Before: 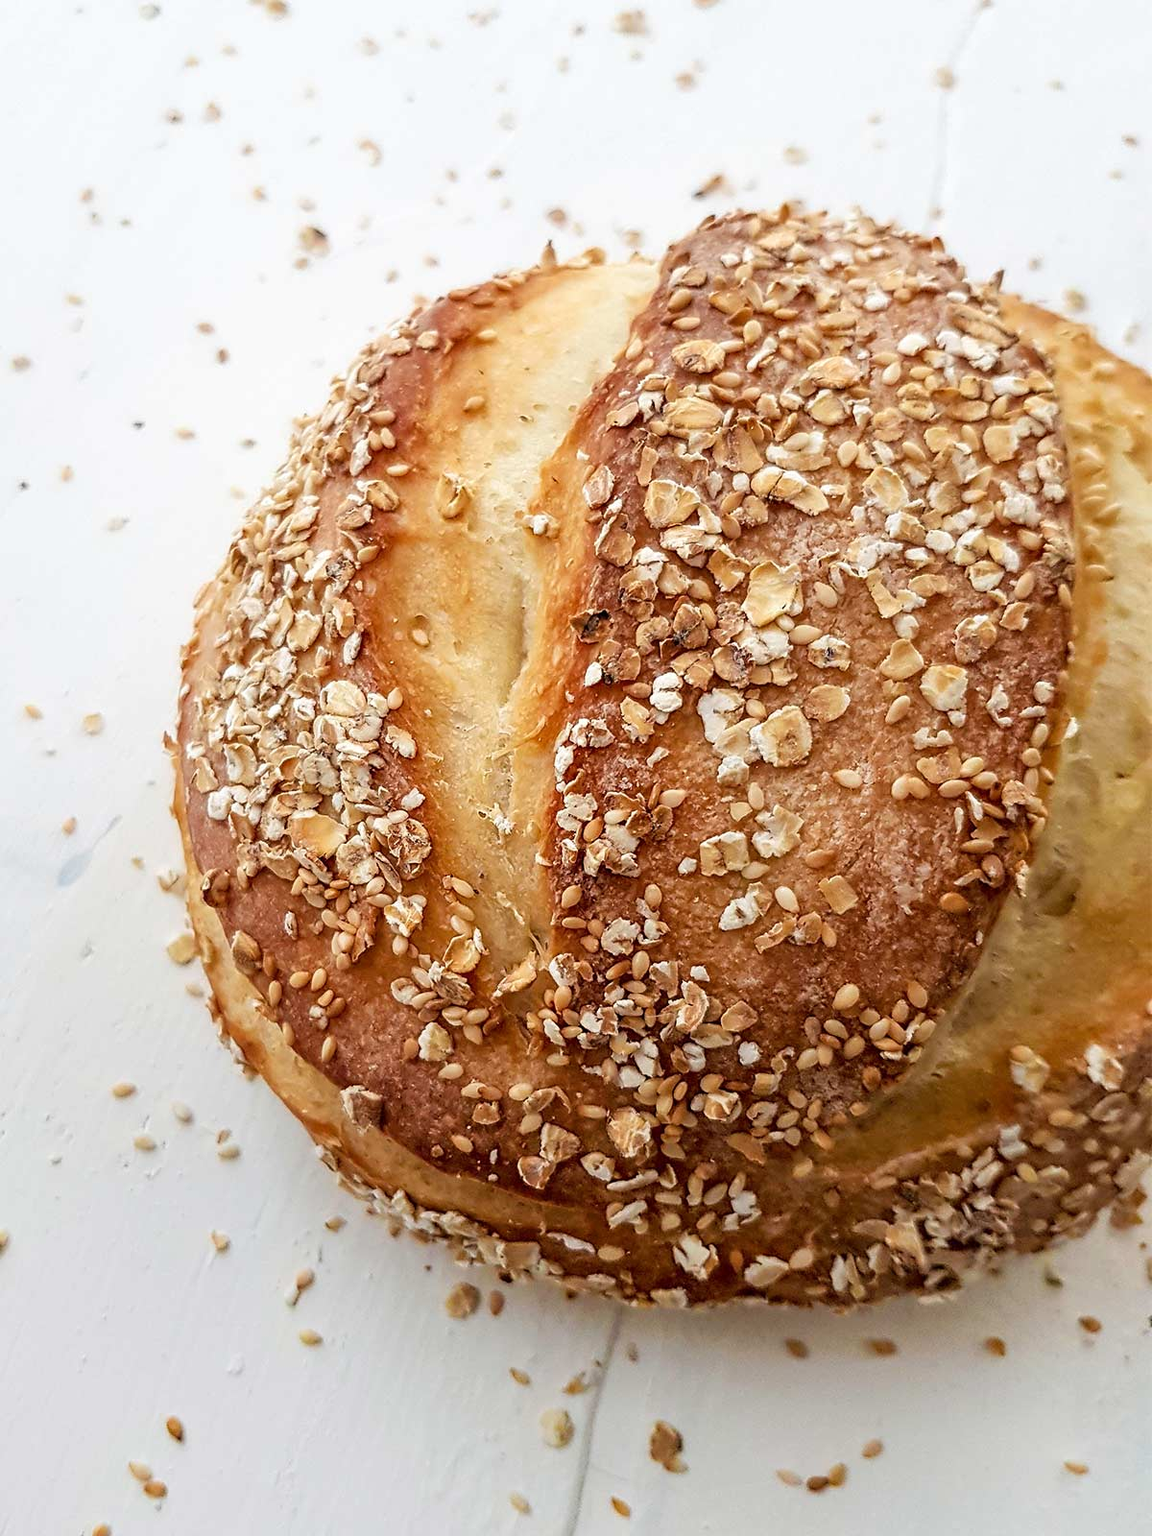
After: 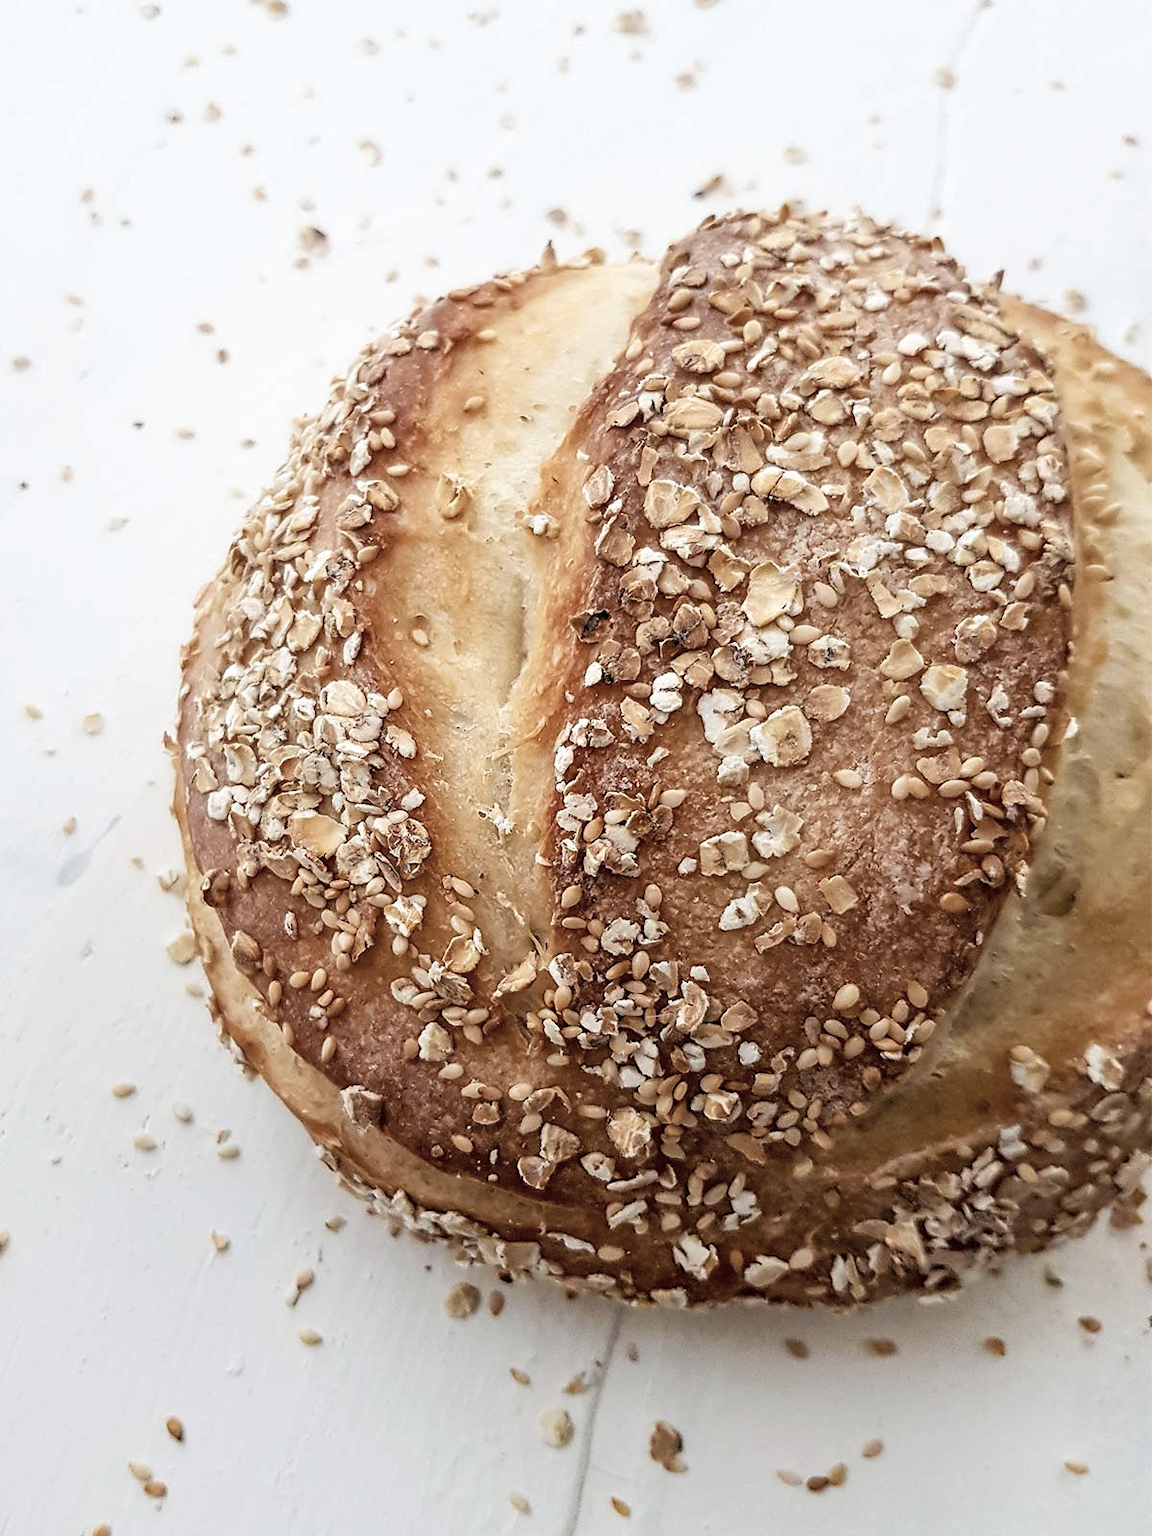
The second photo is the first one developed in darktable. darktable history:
tone equalizer: on, module defaults
contrast brightness saturation: contrast 0.1, saturation -0.36
color correction: highlights a* 0.003, highlights b* -0.283
